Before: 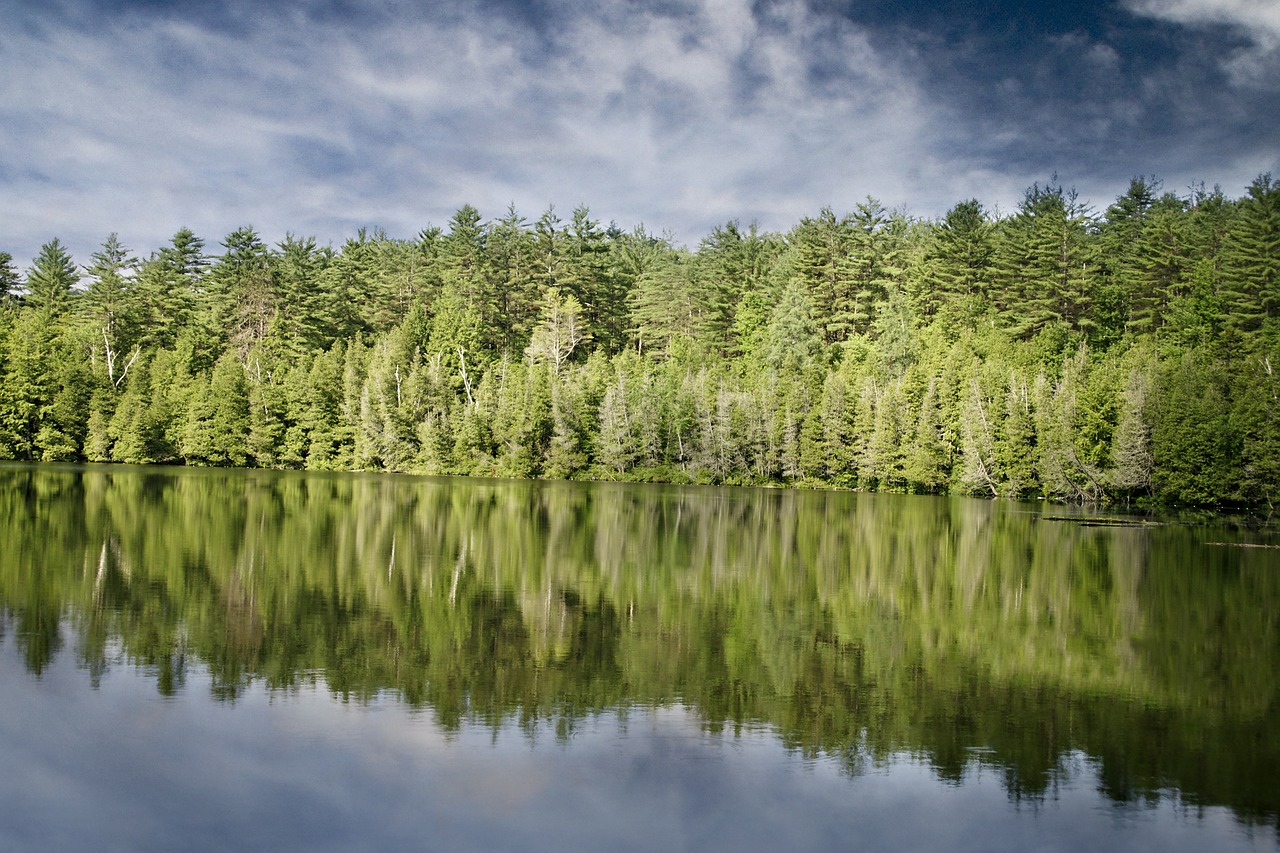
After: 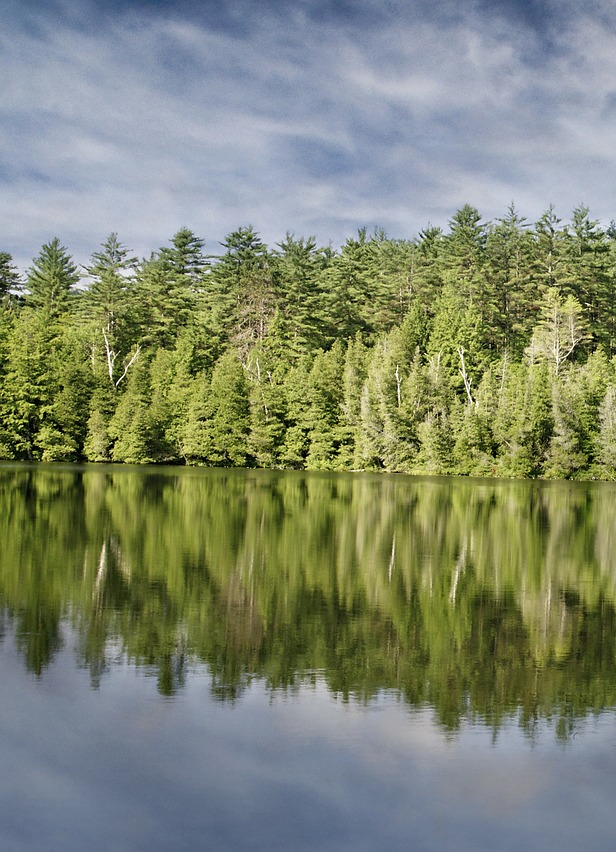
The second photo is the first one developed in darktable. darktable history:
crop and rotate: left 0.015%, right 51.82%
shadows and highlights: shadows 36.99, highlights -28.06, soften with gaussian
